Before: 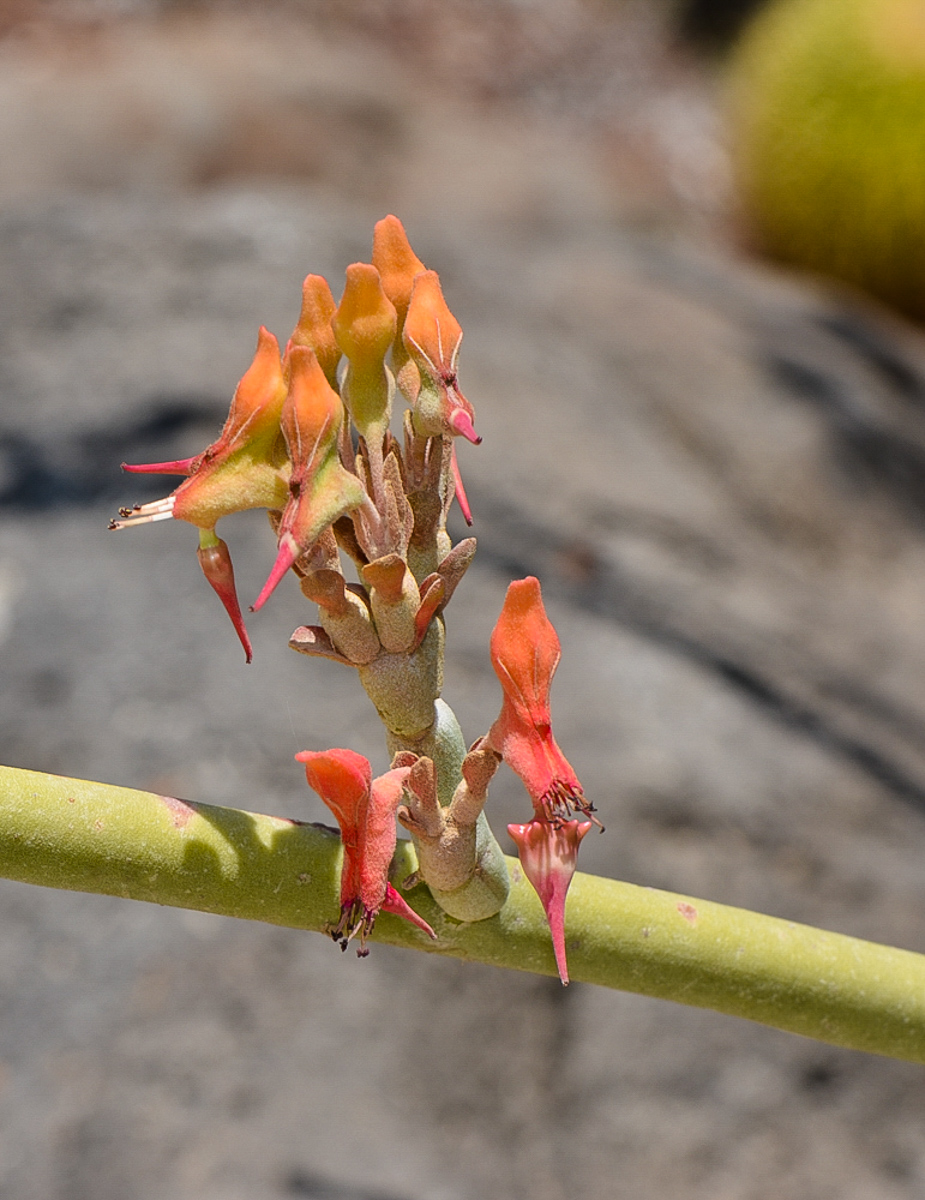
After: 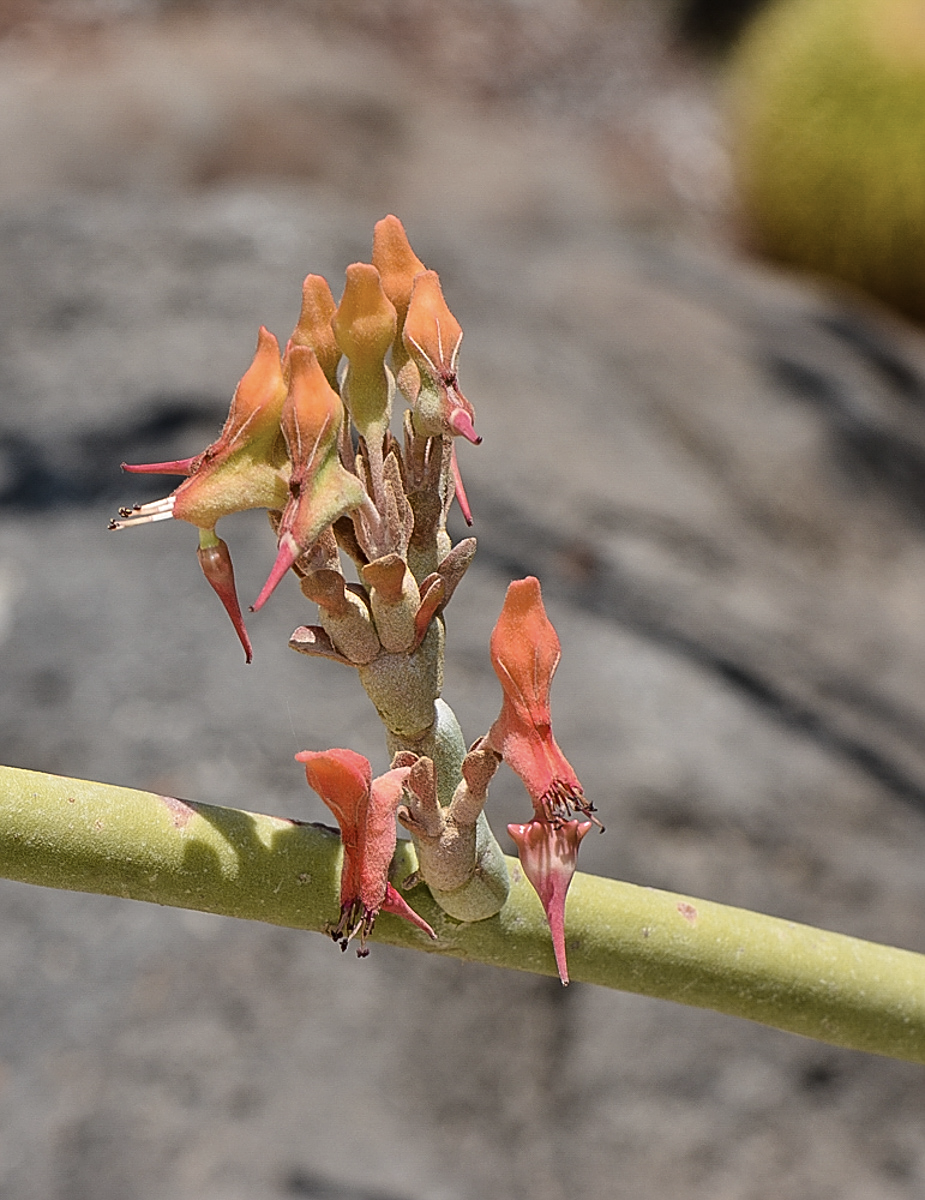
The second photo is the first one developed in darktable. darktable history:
shadows and highlights: low approximation 0.01, soften with gaussian
contrast brightness saturation: contrast 0.061, brightness -0.014, saturation -0.228
sharpen: on, module defaults
